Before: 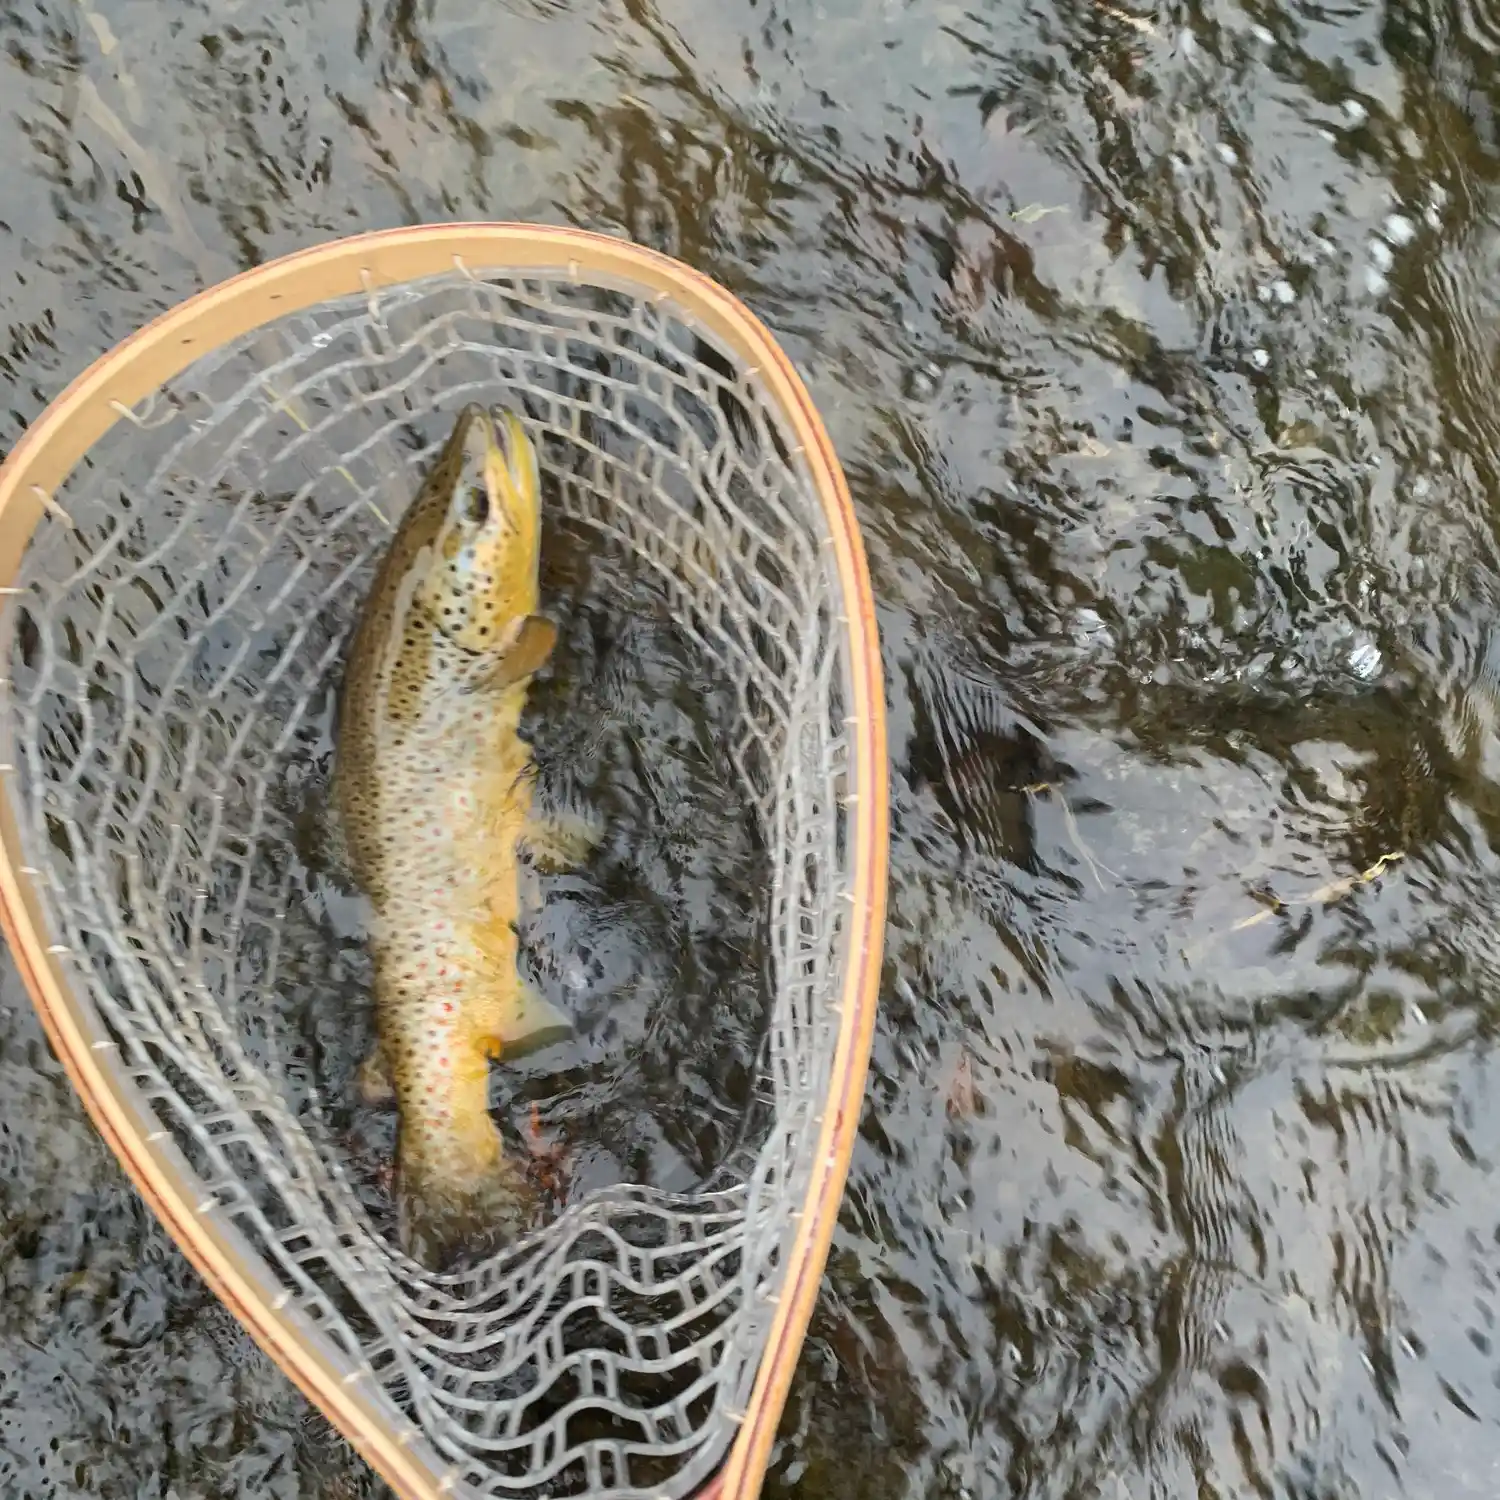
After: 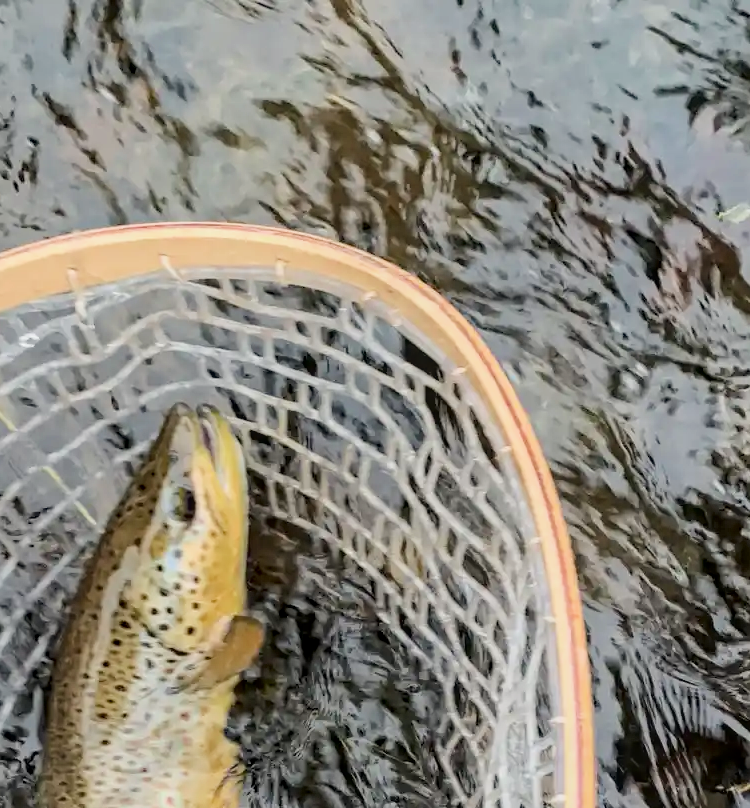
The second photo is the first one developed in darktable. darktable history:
haze removal: compatibility mode true, adaptive false
crop: left 19.594%, right 30.387%, bottom 46.081%
local contrast: on, module defaults
filmic rgb: black relative exposure -16 EV, white relative exposure 6.18 EV, hardness 5.21, color science v4 (2020)
tone curve: curves: ch0 [(0, 0) (0.003, 0.022) (0.011, 0.025) (0.025, 0.025) (0.044, 0.029) (0.069, 0.042) (0.1, 0.068) (0.136, 0.118) (0.177, 0.176) (0.224, 0.233) (0.277, 0.299) (0.335, 0.371) (0.399, 0.448) (0.468, 0.526) (0.543, 0.605) (0.623, 0.684) (0.709, 0.775) (0.801, 0.869) (0.898, 0.957) (1, 1)], color space Lab, independent channels, preserve colors none
tone equalizer: edges refinement/feathering 500, mask exposure compensation -1.24 EV, preserve details no
